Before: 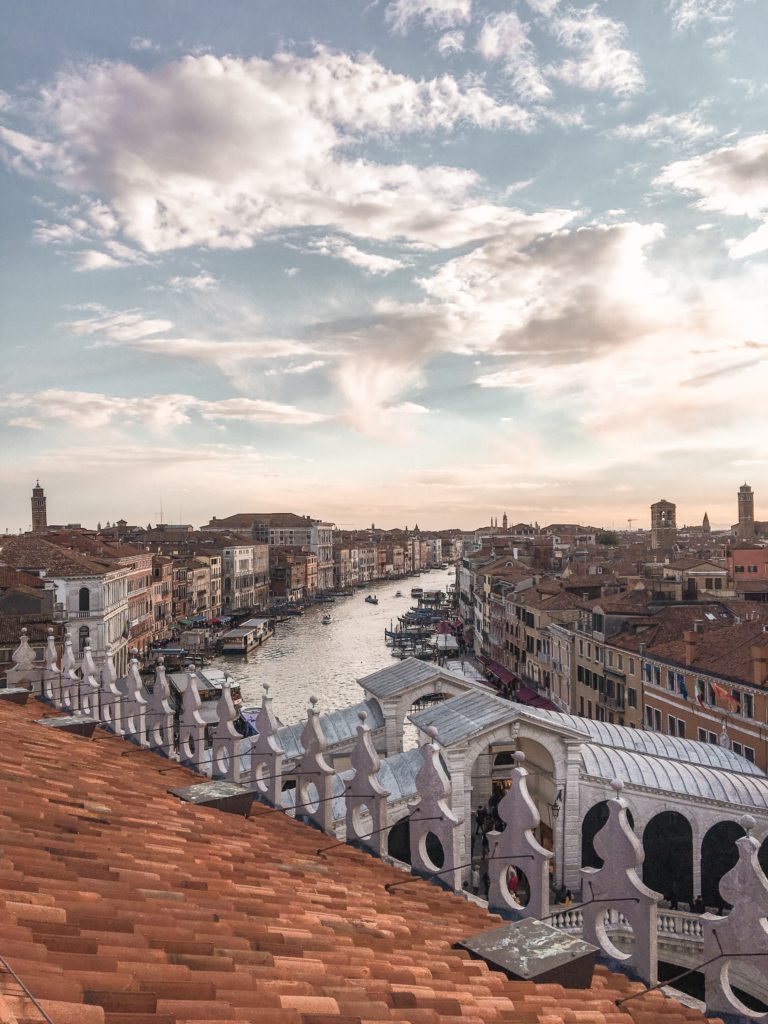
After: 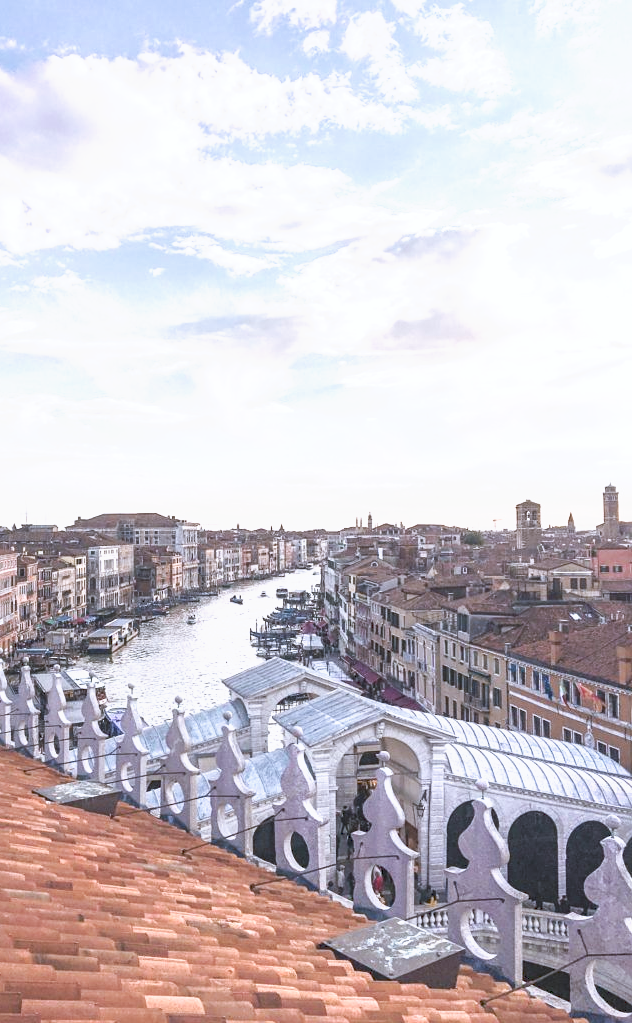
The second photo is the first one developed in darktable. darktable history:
tone curve: curves: ch0 [(0, 0) (0.003, 0.115) (0.011, 0.133) (0.025, 0.157) (0.044, 0.182) (0.069, 0.209) (0.1, 0.239) (0.136, 0.279) (0.177, 0.326) (0.224, 0.379) (0.277, 0.436) (0.335, 0.507) (0.399, 0.587) (0.468, 0.671) (0.543, 0.75) (0.623, 0.837) (0.709, 0.916) (0.801, 0.978) (0.898, 0.985) (1, 1)], preserve colors none
white balance: red 0.948, green 1.02, blue 1.176
sharpen: amount 0.2
crop: left 17.582%, bottom 0.031%
